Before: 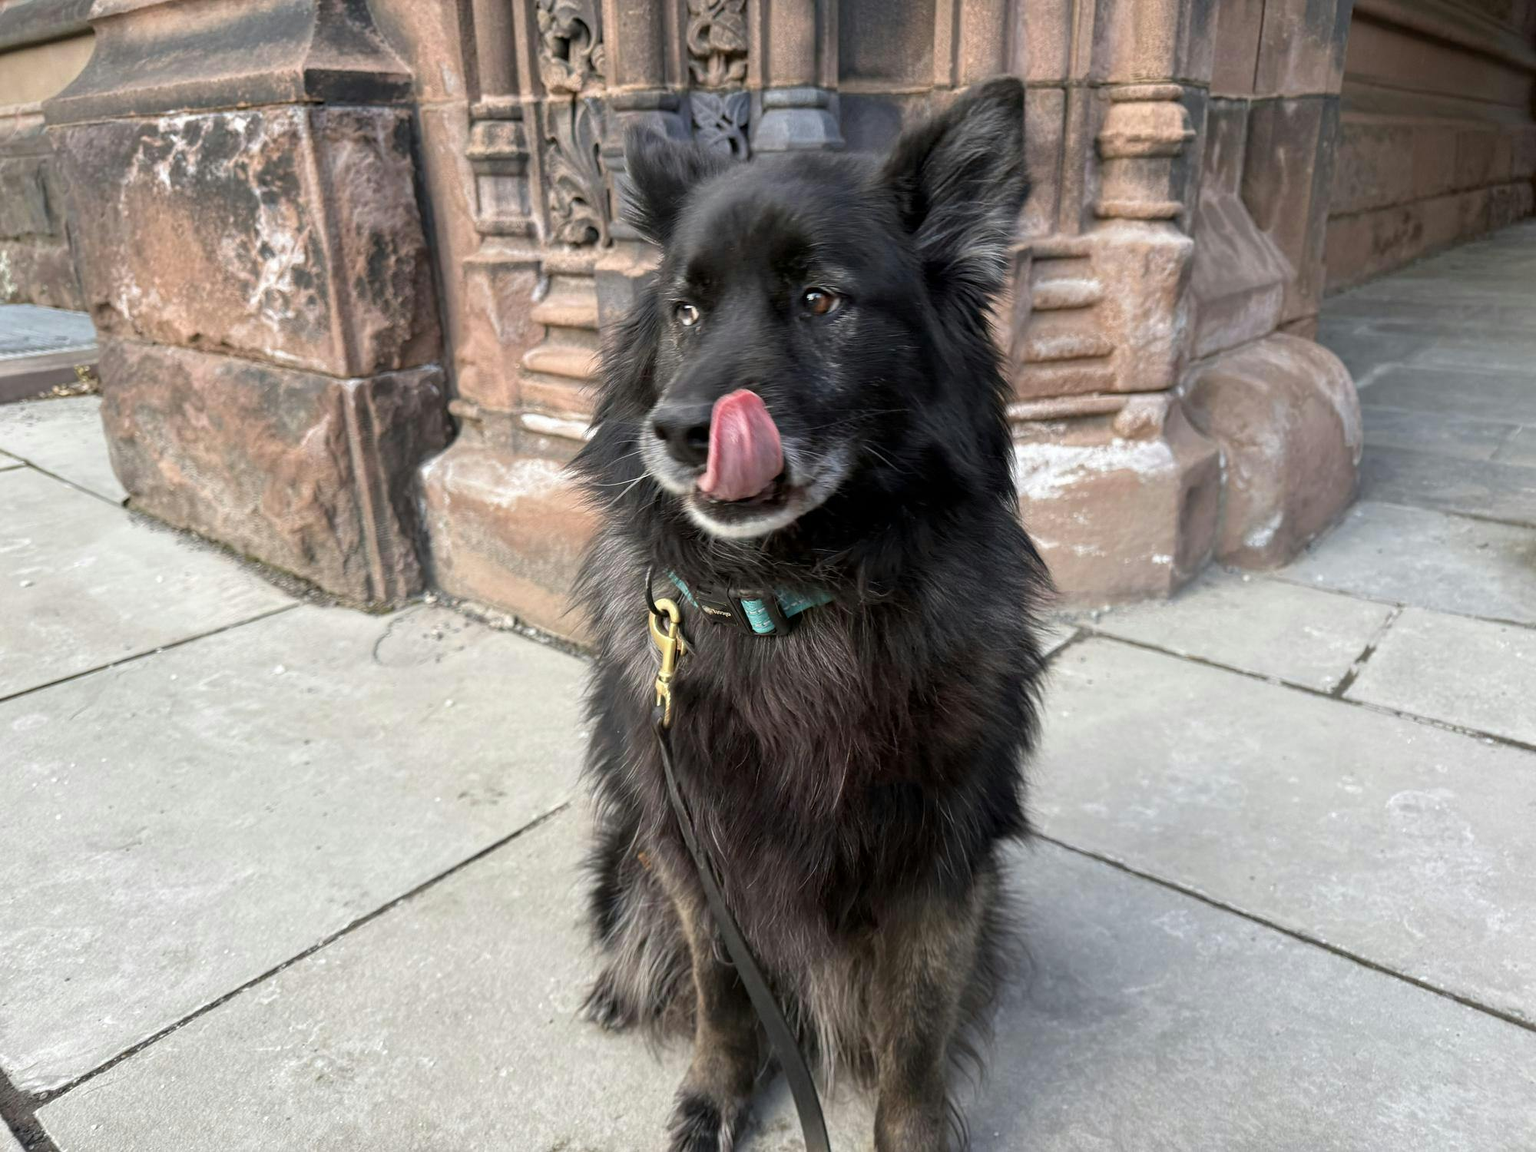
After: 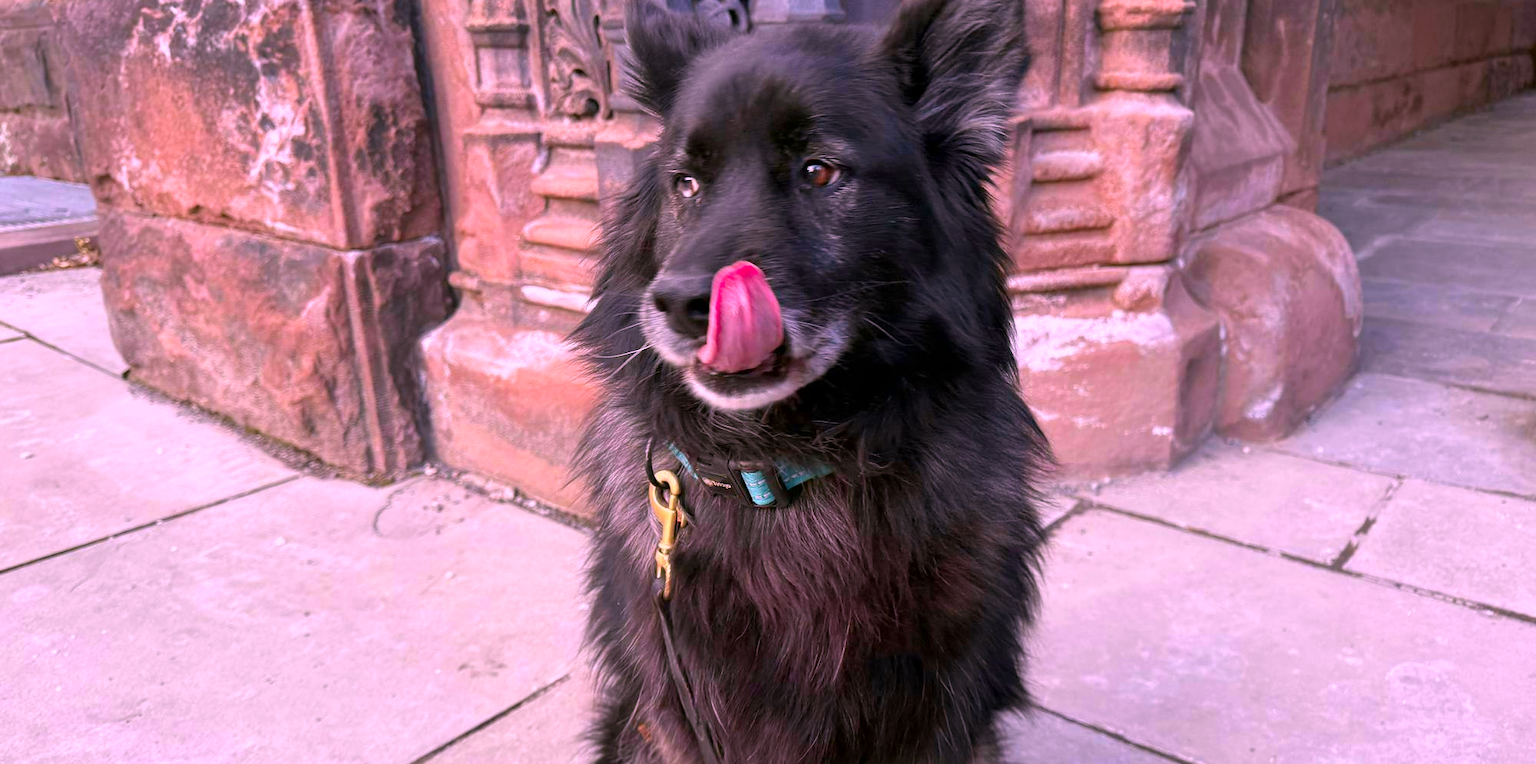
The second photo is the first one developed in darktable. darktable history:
exposure: compensate exposure bias true, compensate highlight preservation false
color correction: highlights a* 18.88, highlights b* -12.13, saturation 1.66
crop: top 11.145%, bottom 22.517%
